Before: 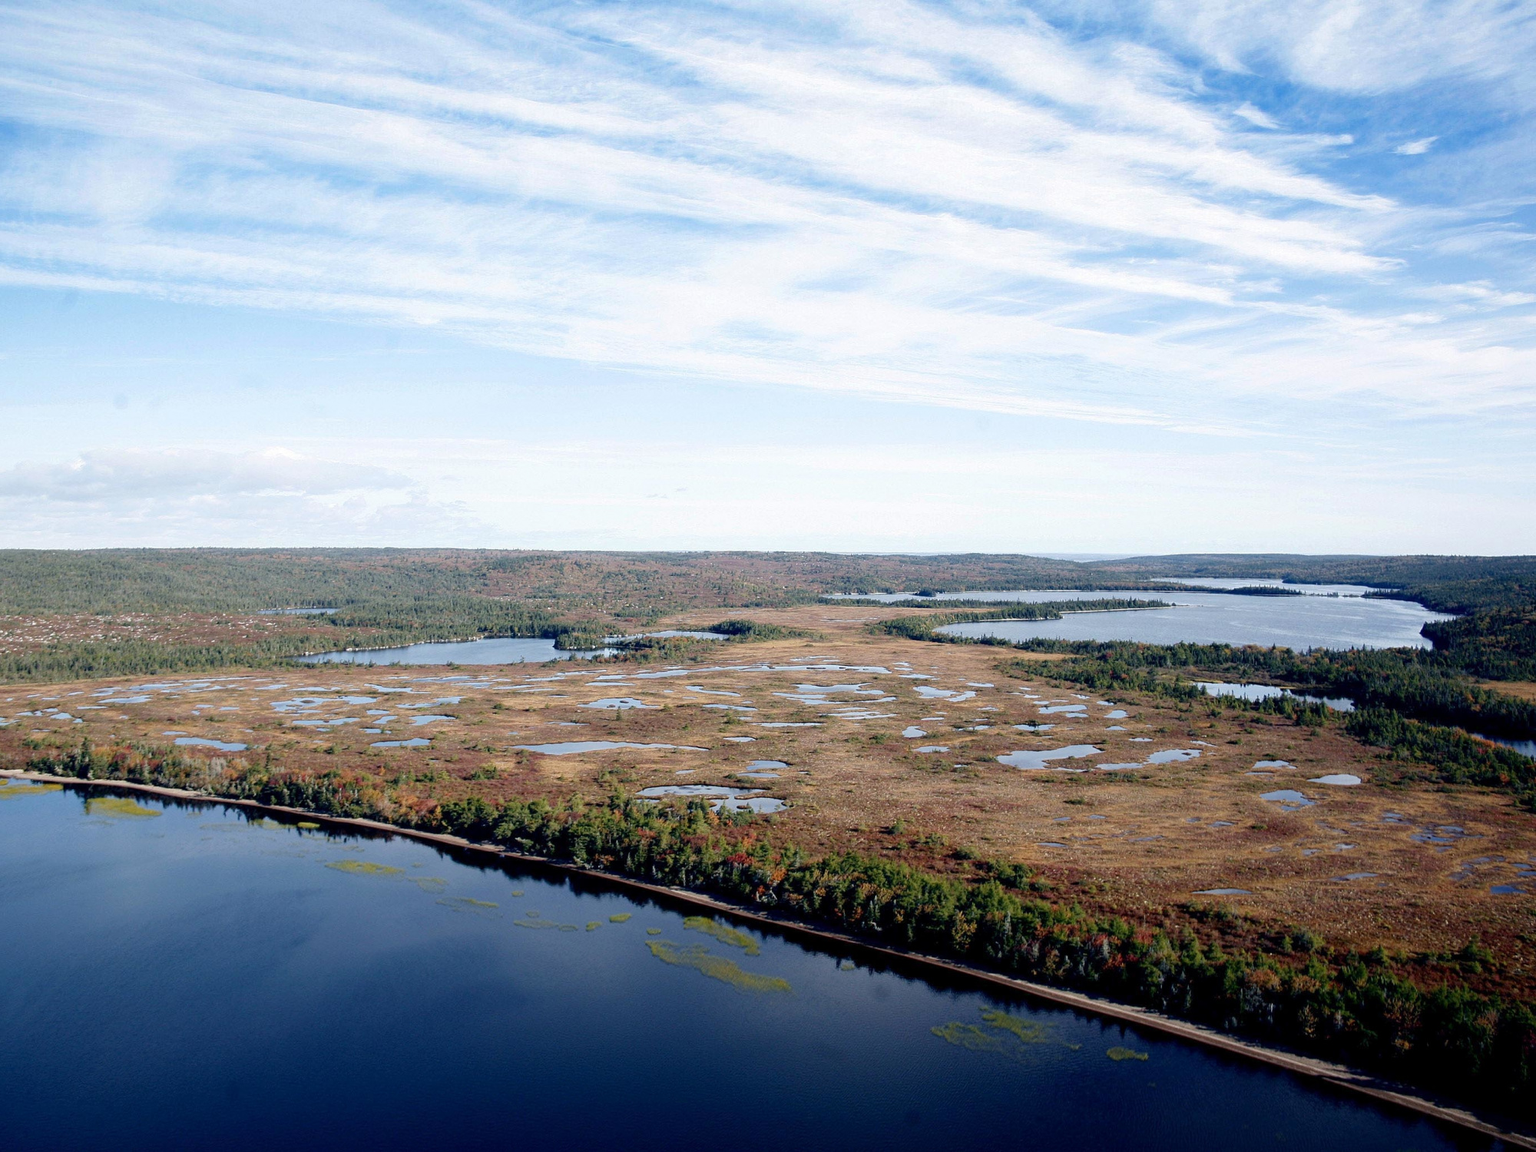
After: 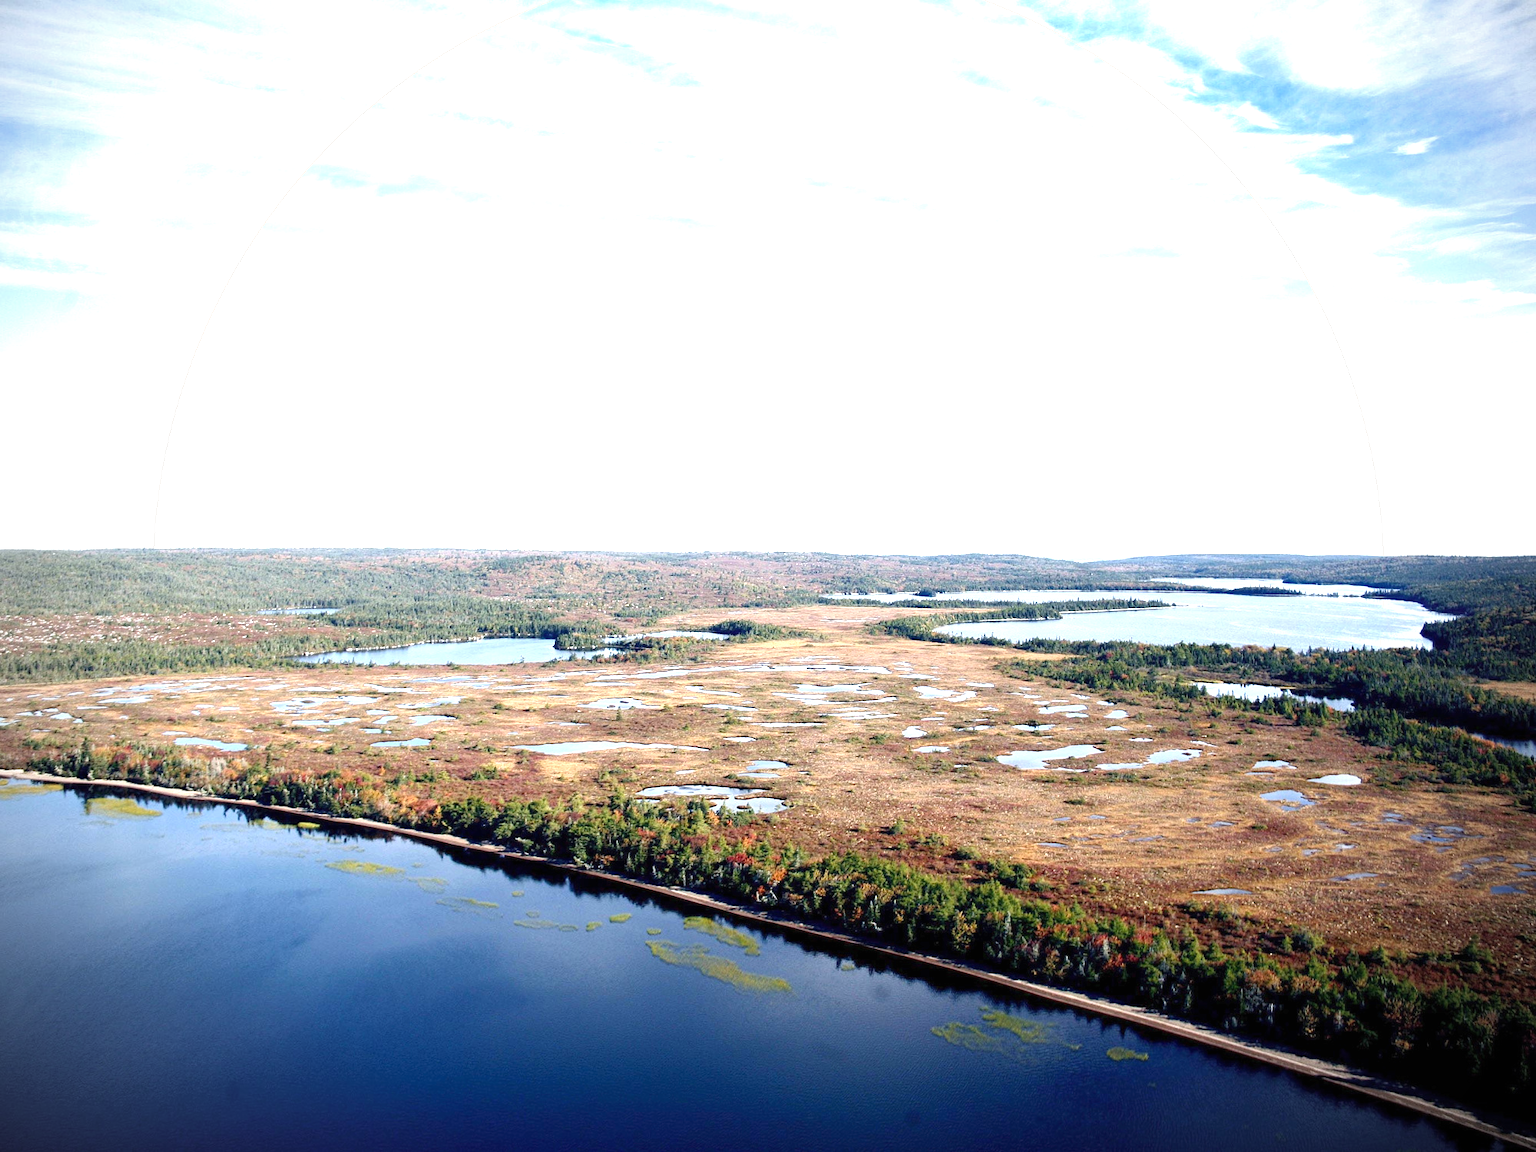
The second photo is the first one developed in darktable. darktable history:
tone curve: curves: ch0 [(0, 0) (0.003, 0.003) (0.011, 0.015) (0.025, 0.031) (0.044, 0.056) (0.069, 0.083) (0.1, 0.113) (0.136, 0.145) (0.177, 0.184) (0.224, 0.225) (0.277, 0.275) (0.335, 0.327) (0.399, 0.385) (0.468, 0.447) (0.543, 0.528) (0.623, 0.611) (0.709, 0.703) (0.801, 0.802) (0.898, 0.902) (1, 1)], color space Lab, independent channels, preserve colors none
exposure: black level correction 0, exposure 1.2 EV, compensate exposure bias true, compensate highlight preservation false
vignetting: brightness -0.575, unbound false
